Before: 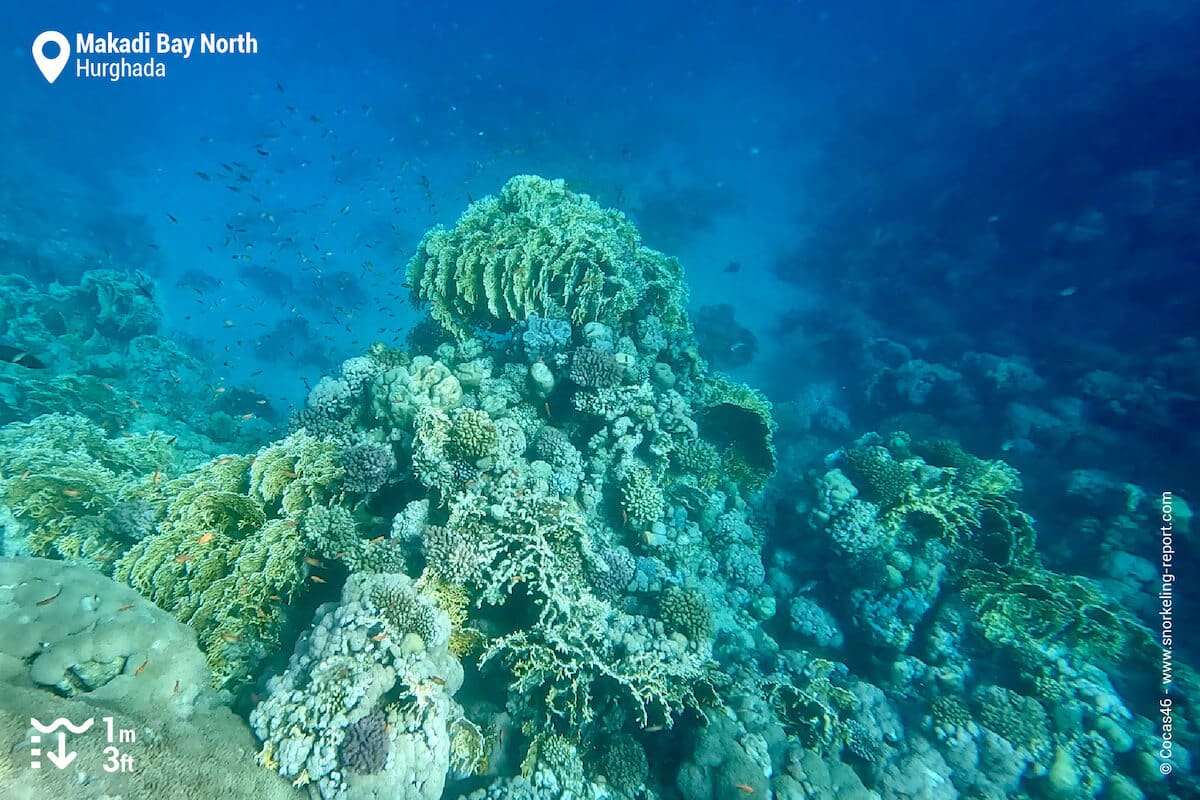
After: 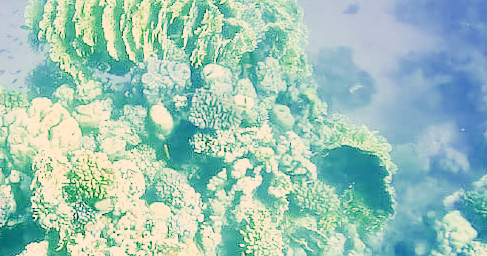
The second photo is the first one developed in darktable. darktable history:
exposure: black level correction 0, exposure 1.284 EV, compensate highlight preservation false
tone curve: curves: ch0 [(0, 0.003) (0.044, 0.032) (0.12, 0.089) (0.197, 0.168) (0.281, 0.273) (0.468, 0.548) (0.588, 0.71) (0.701, 0.815) (0.86, 0.922) (1, 0.982)]; ch1 [(0, 0) (0.247, 0.215) (0.433, 0.382) (0.466, 0.426) (0.493, 0.481) (0.501, 0.5) (0.517, 0.524) (0.557, 0.582) (0.598, 0.651) (0.671, 0.735) (0.796, 0.85) (1, 1)]; ch2 [(0, 0) (0.249, 0.216) (0.357, 0.317) (0.448, 0.432) (0.478, 0.492) (0.498, 0.499) (0.517, 0.53) (0.537, 0.57) (0.569, 0.623) (0.61, 0.663) (0.706, 0.75) (0.808, 0.809) (0.991, 0.968)], preserve colors none
crop: left 31.763%, top 32.374%, right 27.597%, bottom 35.541%
filmic rgb: black relative exposure -7.65 EV, white relative exposure 4.56 EV, hardness 3.61
color correction: highlights a* 17.91, highlights b* 19.2
